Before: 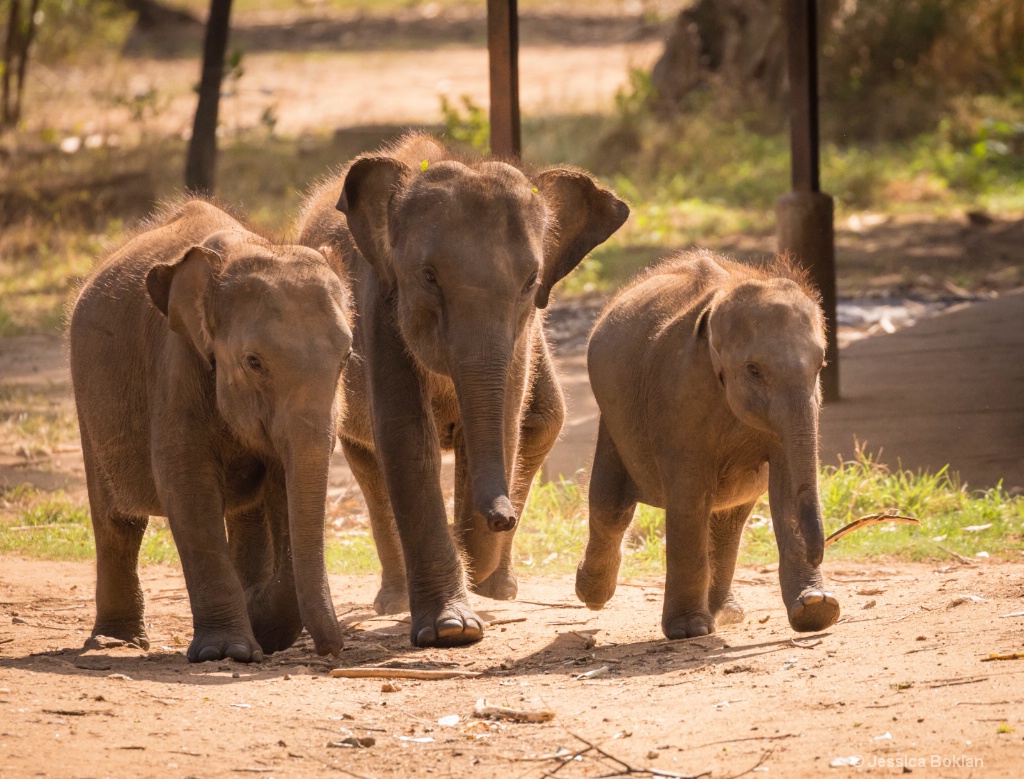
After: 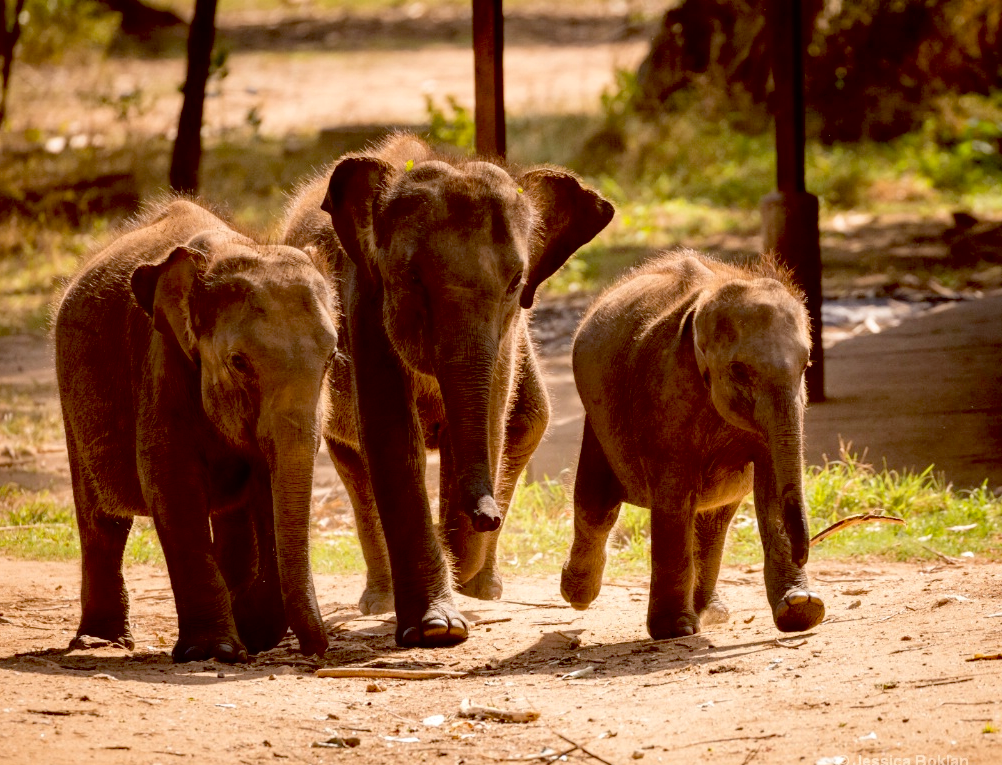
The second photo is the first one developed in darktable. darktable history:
exposure: black level correction 0.046, exposure 0.012 EV, compensate exposure bias true, compensate highlight preservation false
crop and rotate: left 1.489%, right 0.646%, bottom 1.753%
local contrast: mode bilateral grid, contrast 20, coarseness 49, detail 119%, midtone range 0.2
